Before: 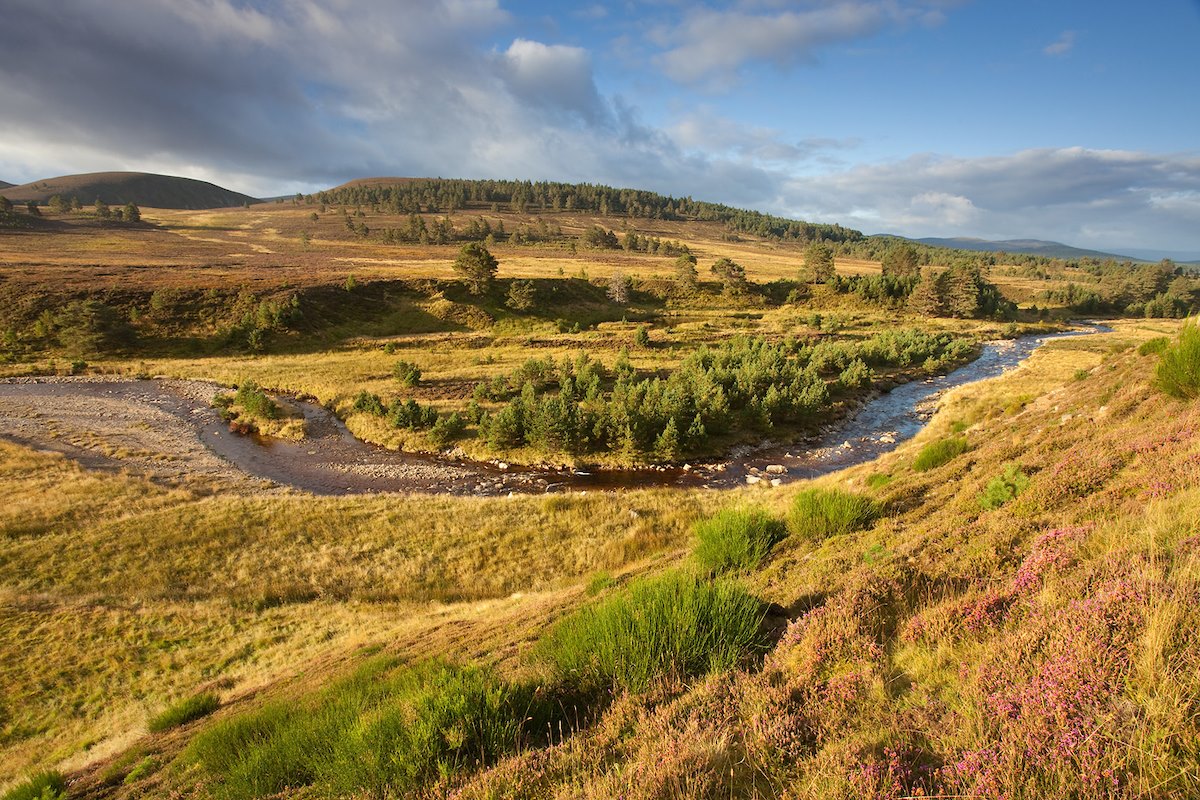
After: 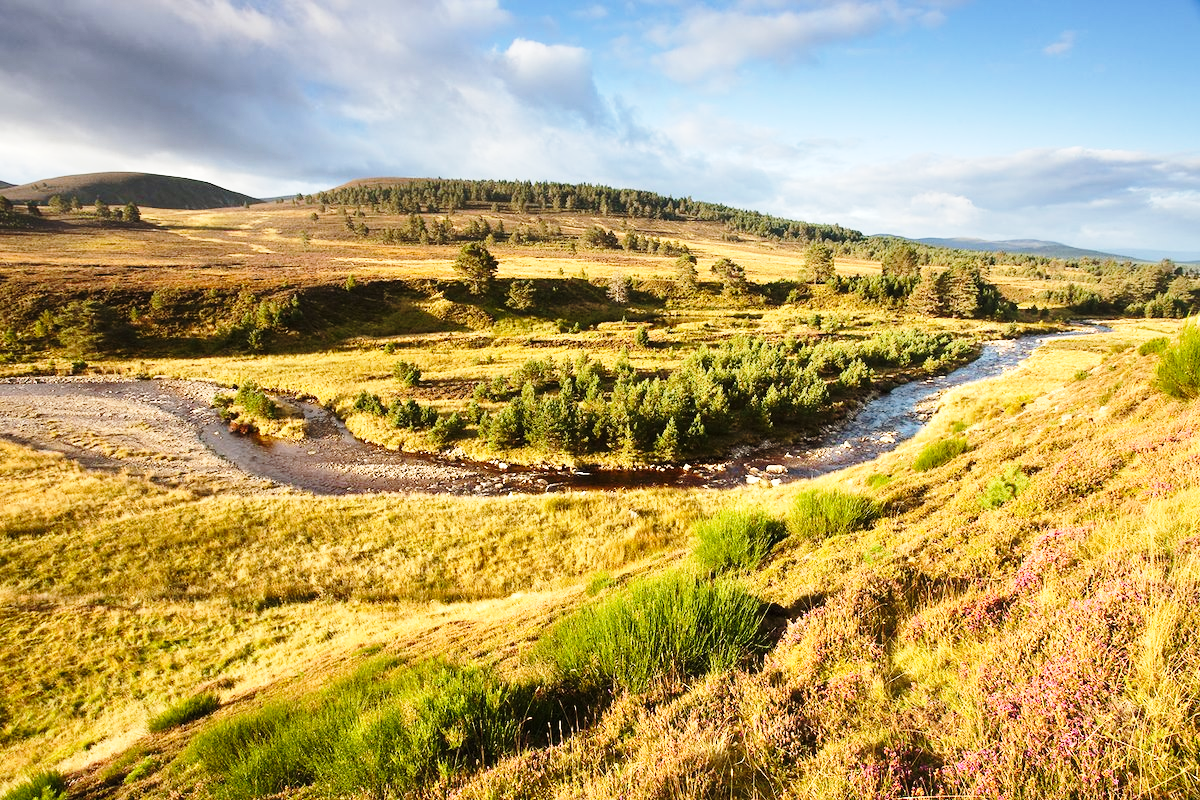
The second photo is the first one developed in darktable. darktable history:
base curve: curves: ch0 [(0, 0) (0.028, 0.03) (0.121, 0.232) (0.46, 0.748) (0.859, 0.968) (1, 1)], preserve colors none
tone equalizer: -8 EV -0.449 EV, -7 EV -0.413 EV, -6 EV -0.319 EV, -5 EV -0.254 EV, -3 EV 0.246 EV, -2 EV 0.32 EV, -1 EV 0.405 EV, +0 EV 0.394 EV, edges refinement/feathering 500, mask exposure compensation -1.57 EV, preserve details no
exposure: exposure -0.065 EV, compensate exposure bias true, compensate highlight preservation false
